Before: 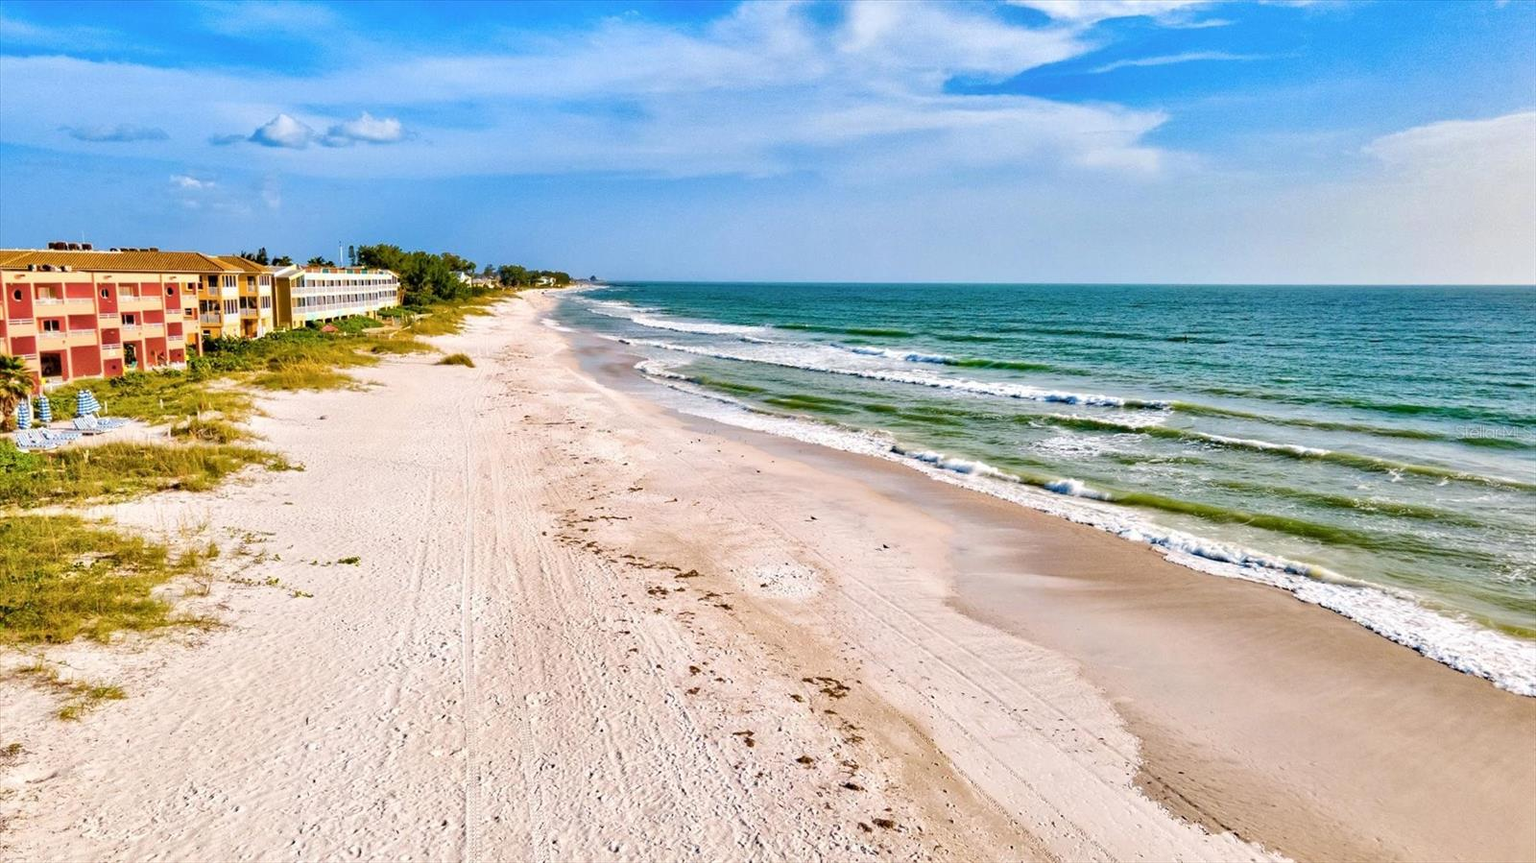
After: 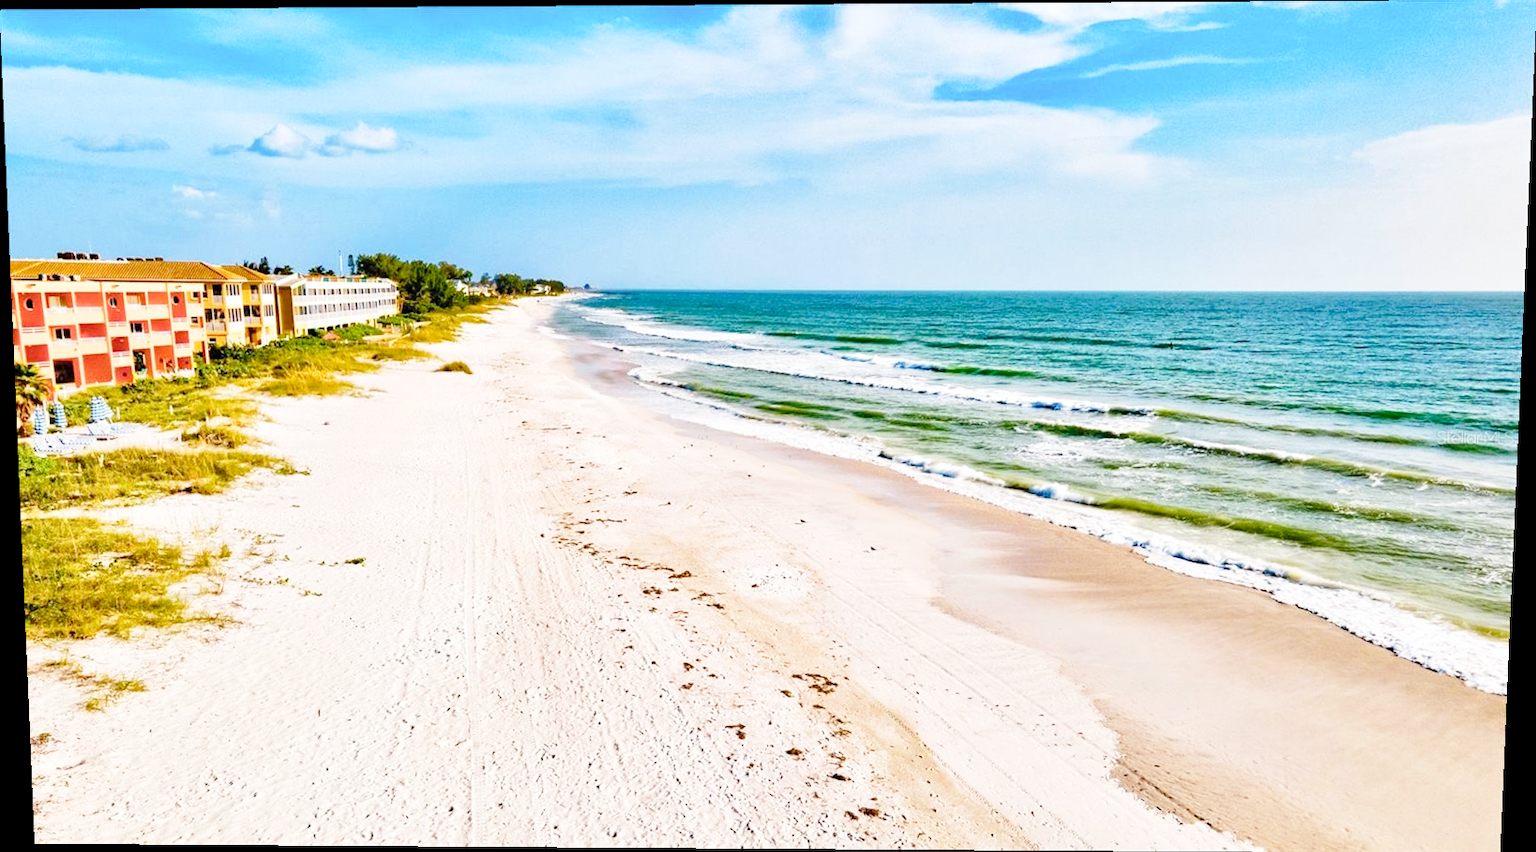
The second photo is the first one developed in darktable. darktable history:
base curve: curves: ch0 [(0, 0) (0.028, 0.03) (0.121, 0.232) (0.46, 0.748) (0.859, 0.968) (1, 1)], preserve colors none
rotate and perspective: lens shift (vertical) 0.048, lens shift (horizontal) -0.024, automatic cropping off
